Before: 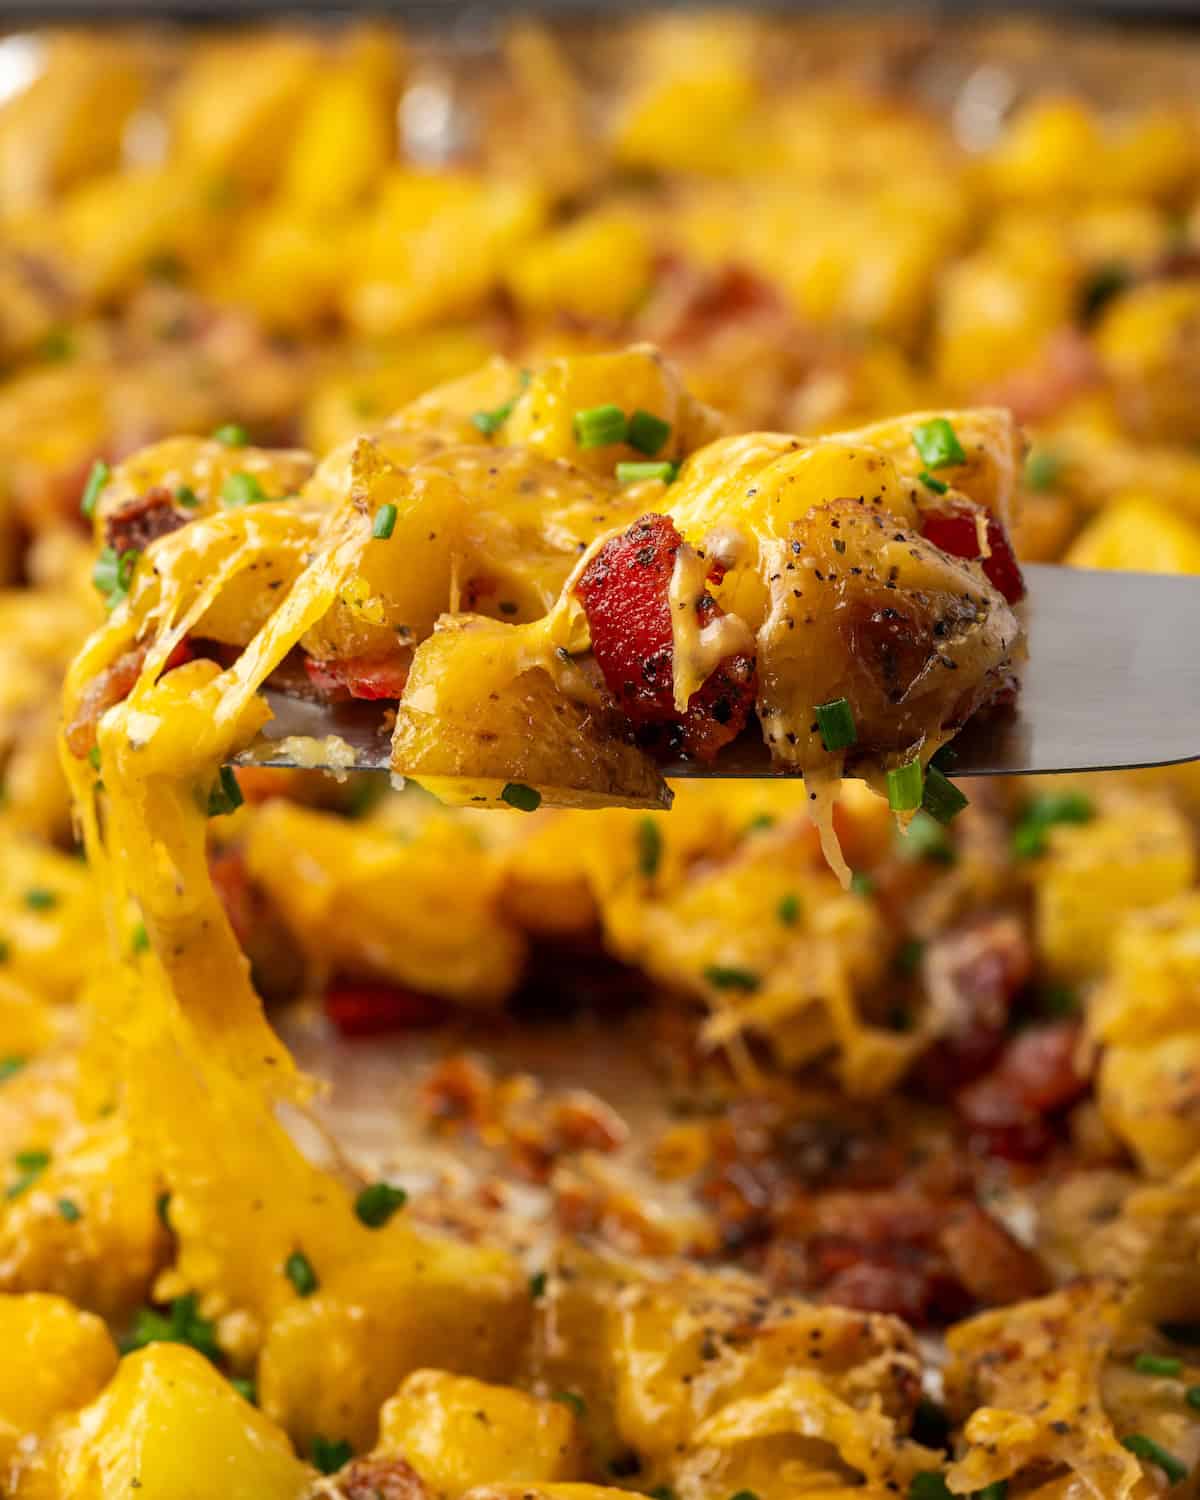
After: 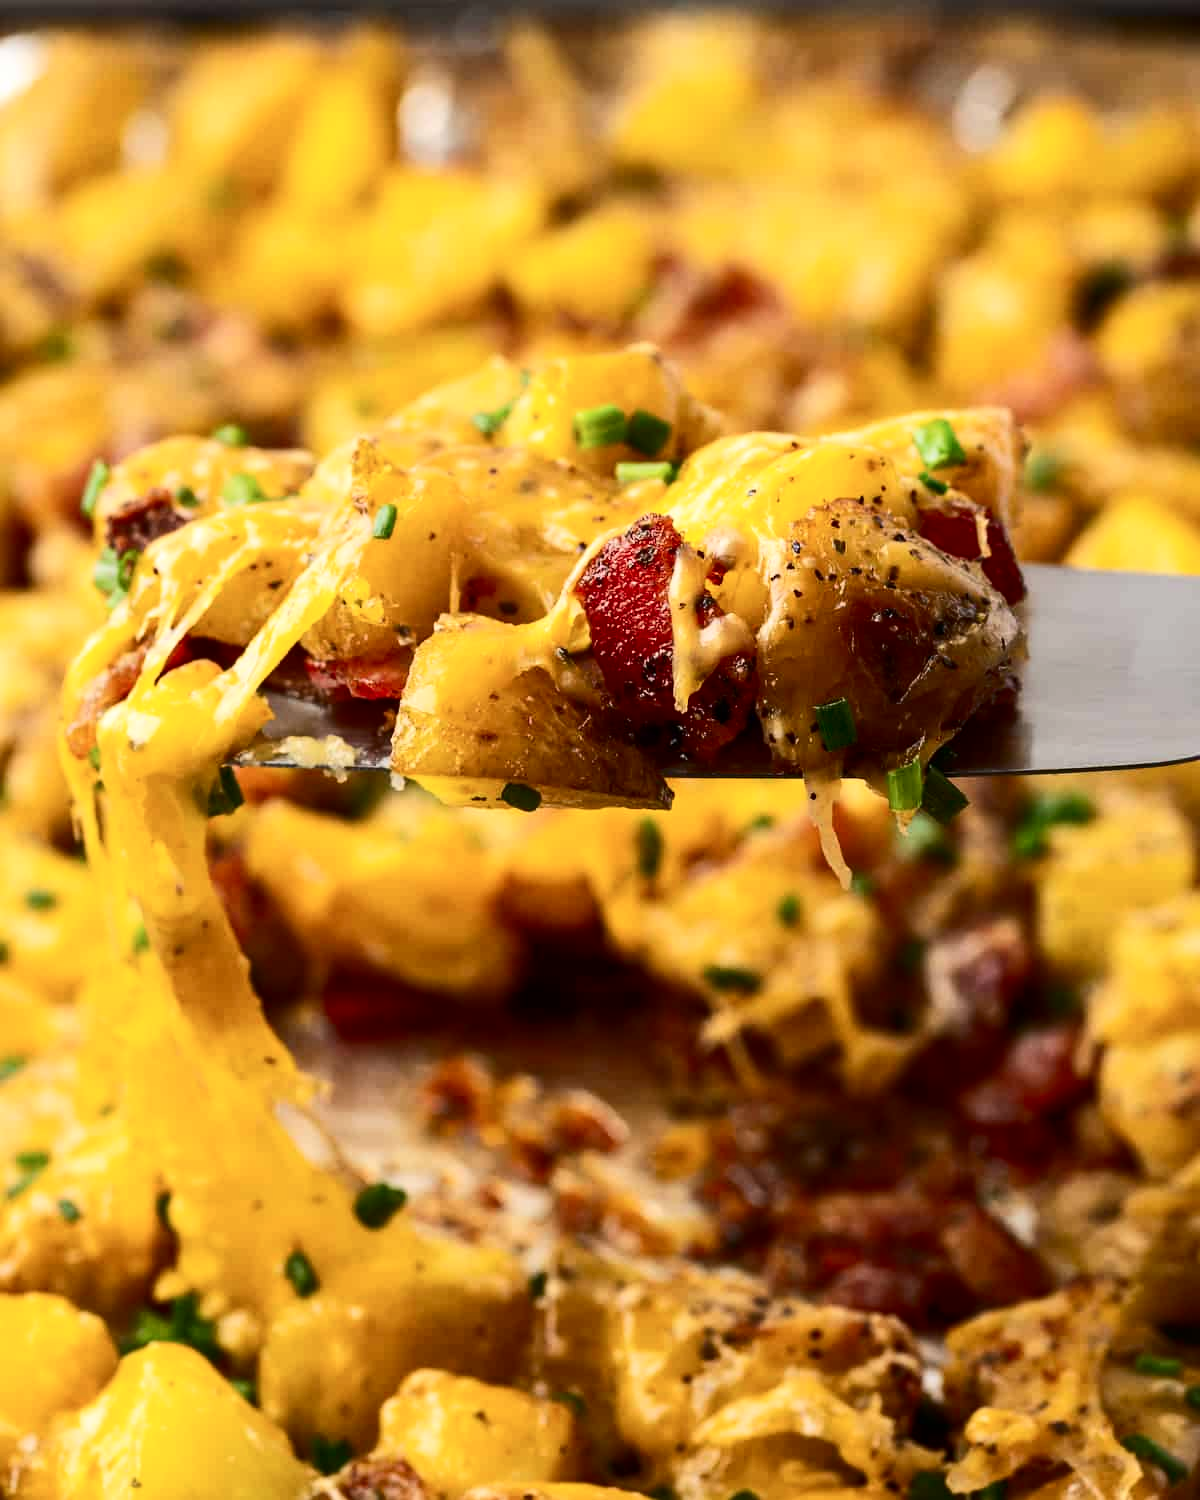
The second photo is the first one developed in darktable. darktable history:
contrast brightness saturation: contrast 0.282
